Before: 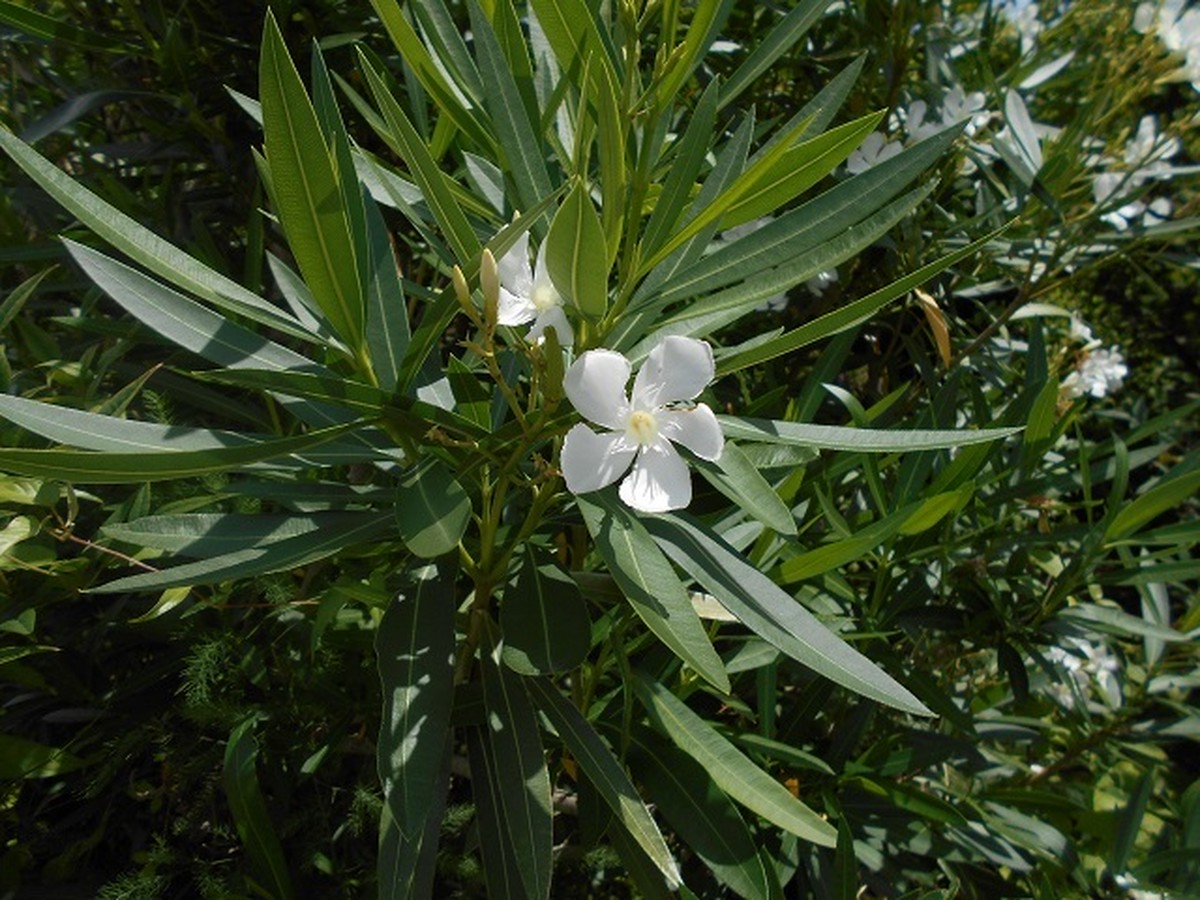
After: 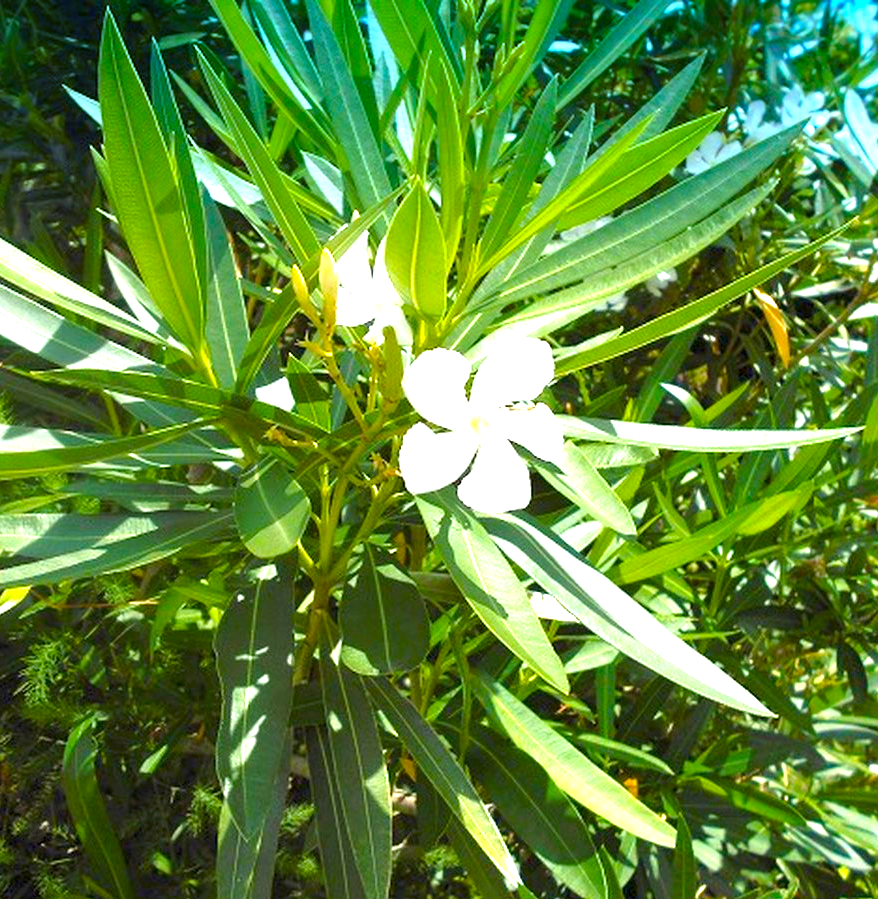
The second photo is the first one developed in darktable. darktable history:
crop: left 13.443%, right 13.31%
exposure: exposure 2.207 EV, compensate highlight preservation false
color balance rgb: perceptual saturation grading › global saturation 25%, perceptual brilliance grading › mid-tones 10%, perceptual brilliance grading › shadows 15%, global vibrance 20%
graduated density: density 2.02 EV, hardness 44%, rotation 0.374°, offset 8.21, hue 208.8°, saturation 97%
